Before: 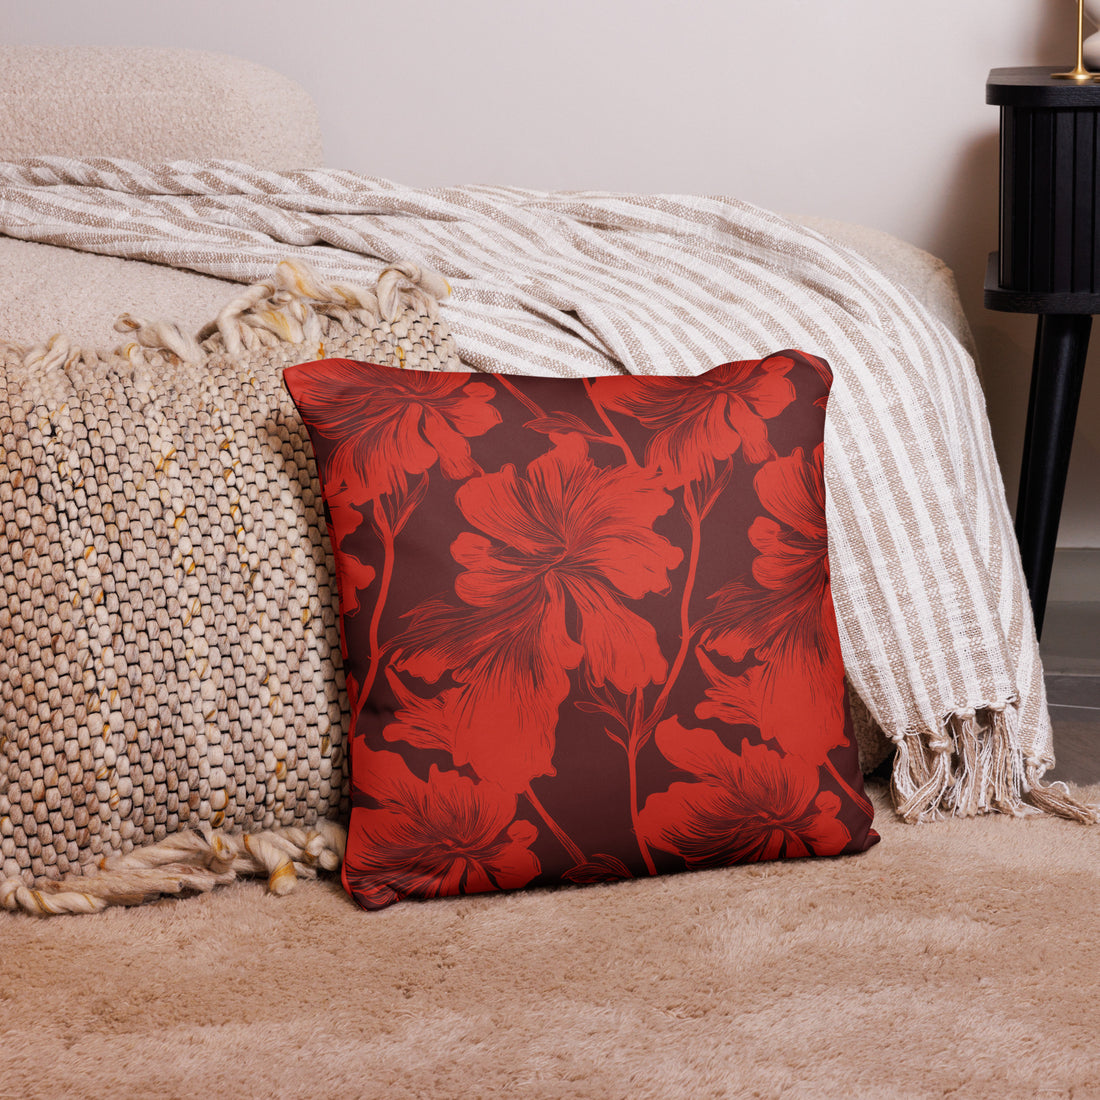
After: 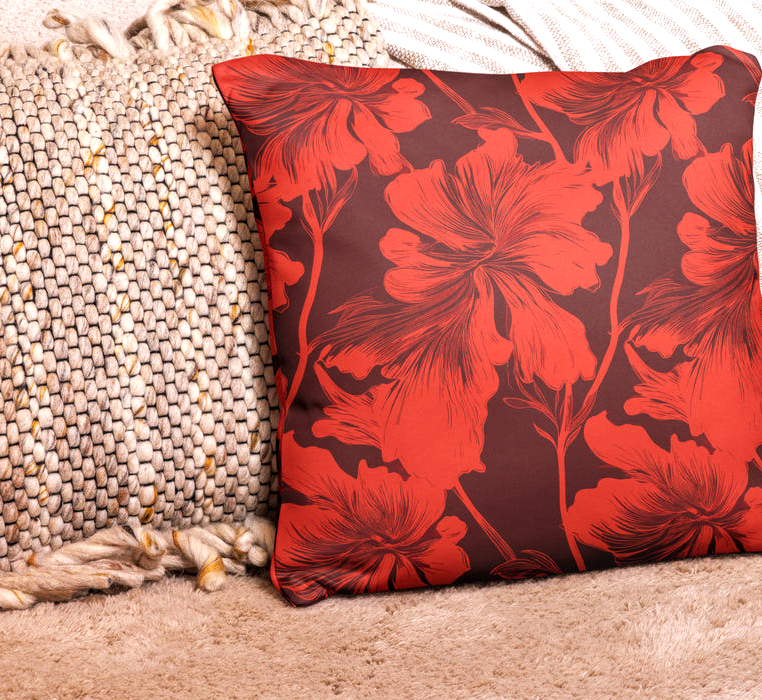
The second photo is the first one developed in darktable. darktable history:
crop: left 6.488%, top 27.668%, right 24.183%, bottom 8.656%
exposure: black level correction 0, exposure 0.7 EV, compensate exposure bias true, compensate highlight preservation false
local contrast: on, module defaults
